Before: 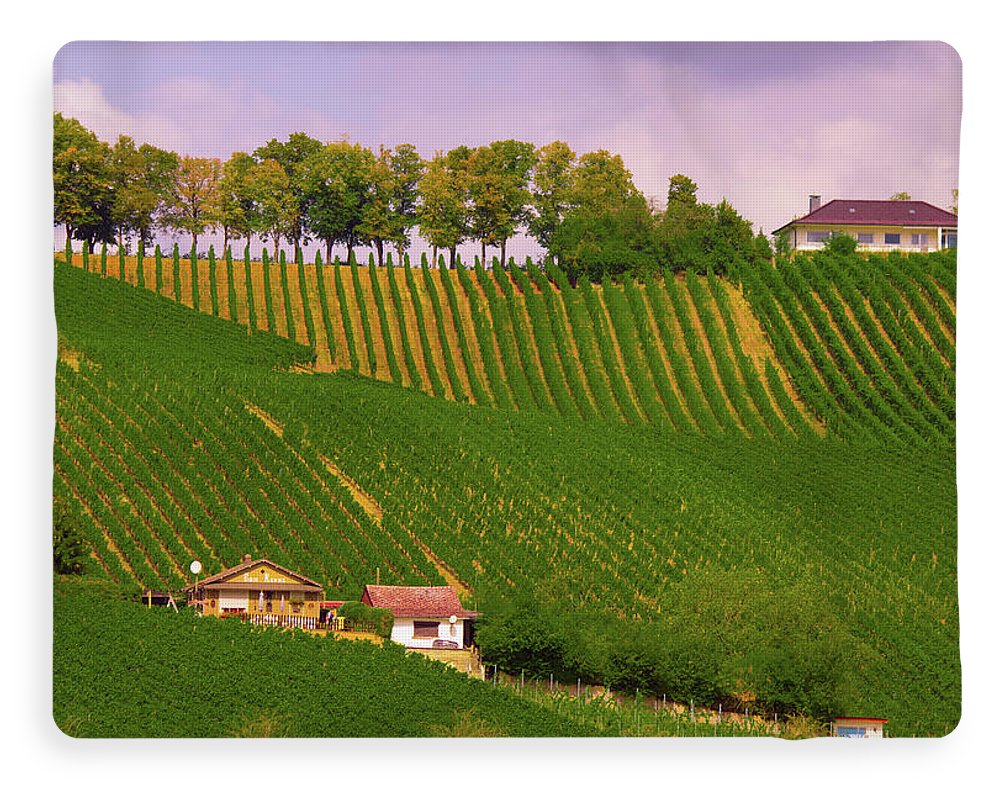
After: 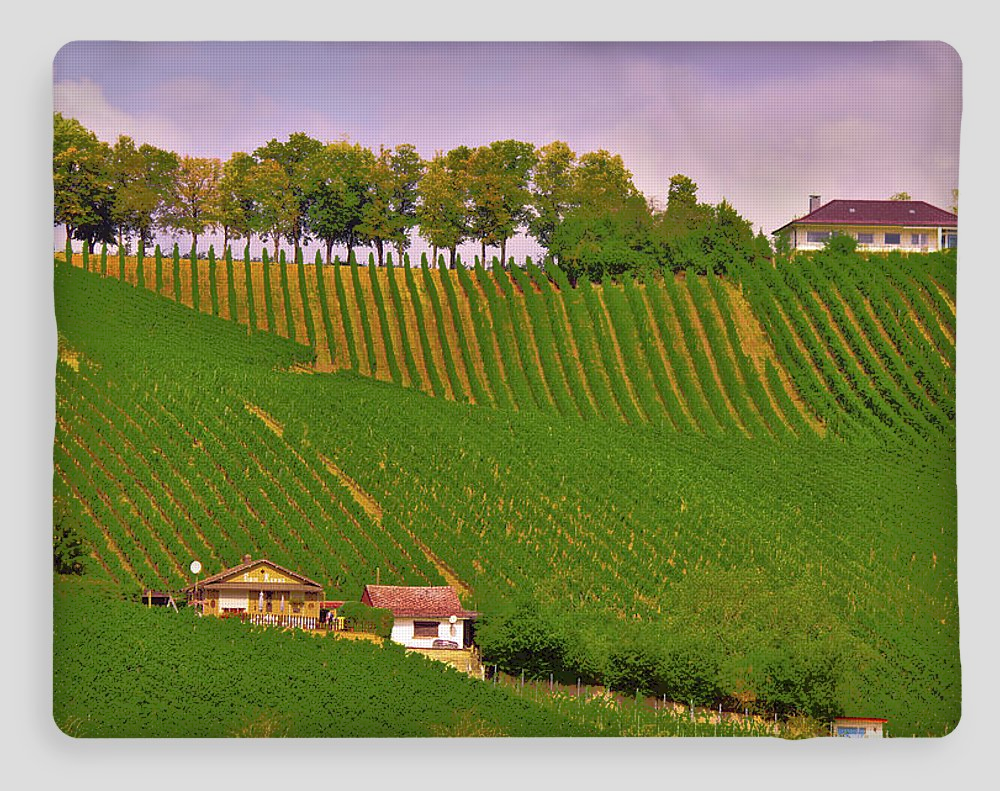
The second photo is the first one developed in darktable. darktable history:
tone equalizer: -7 EV -0.633 EV, -6 EV 1.03 EV, -5 EV -0.43 EV, -4 EV 0.436 EV, -3 EV 0.44 EV, -2 EV 0.142 EV, -1 EV -0.136 EV, +0 EV -0.382 EV
